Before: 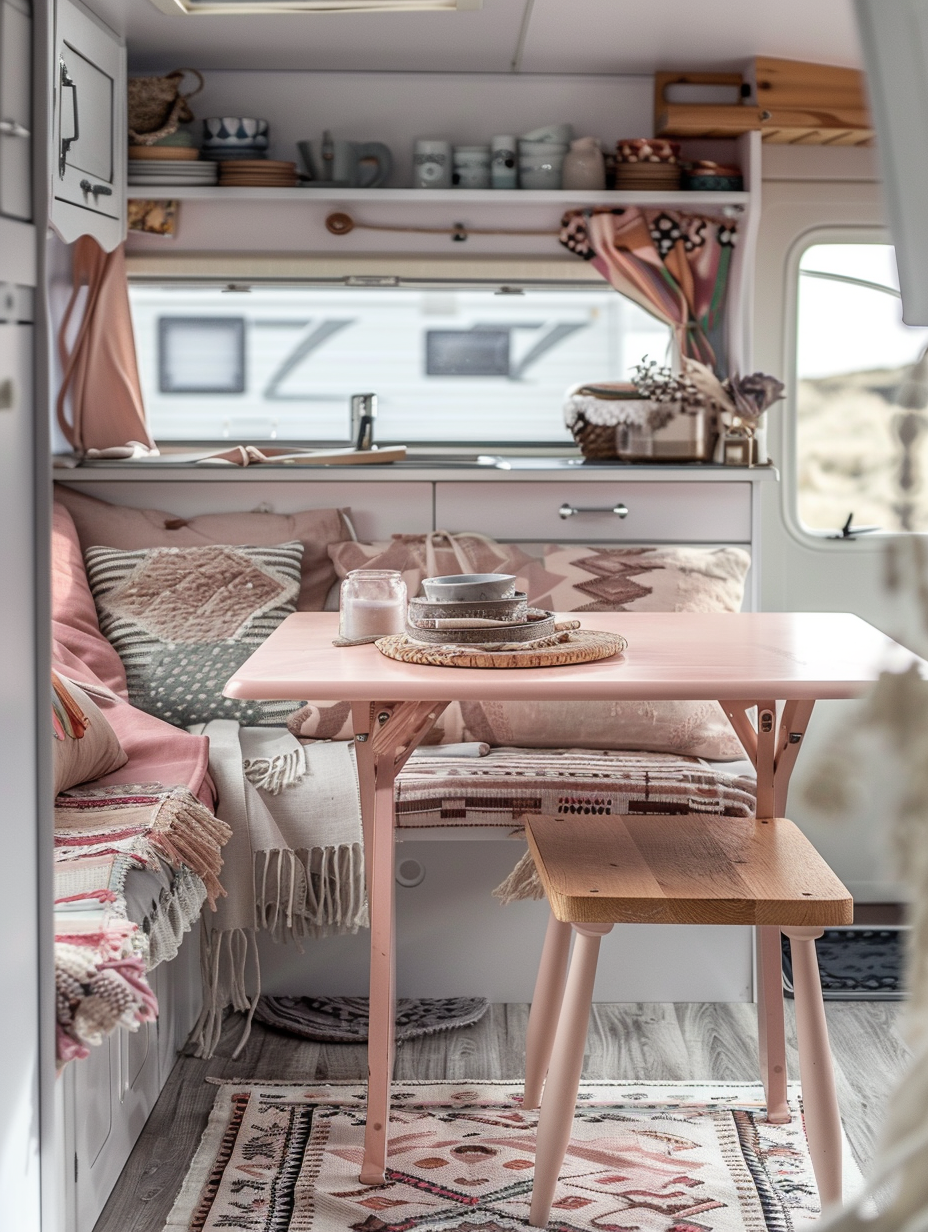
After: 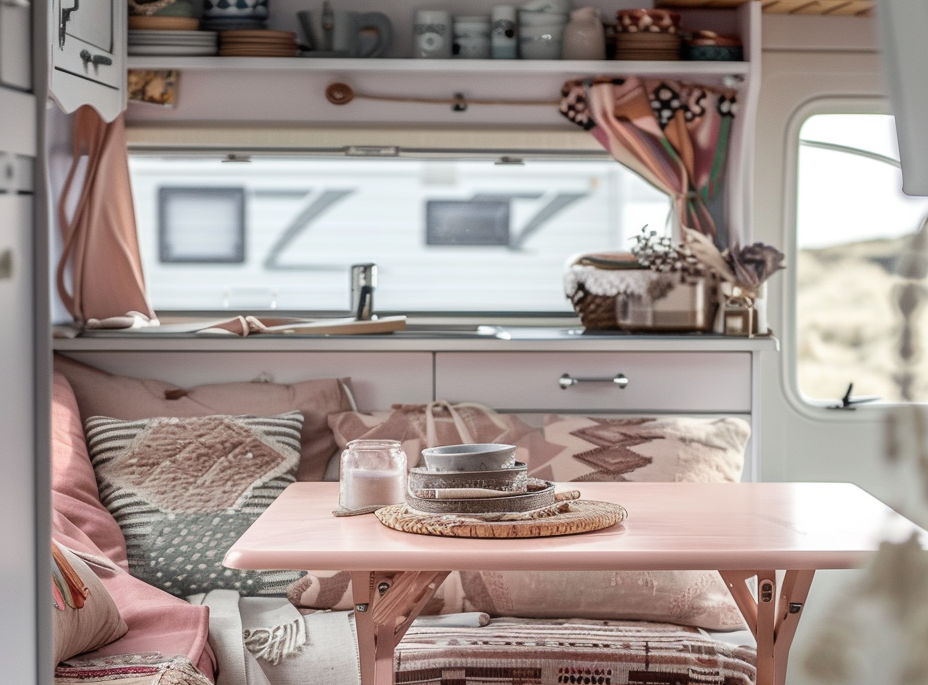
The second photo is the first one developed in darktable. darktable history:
crop and rotate: top 10.596%, bottom 33.754%
